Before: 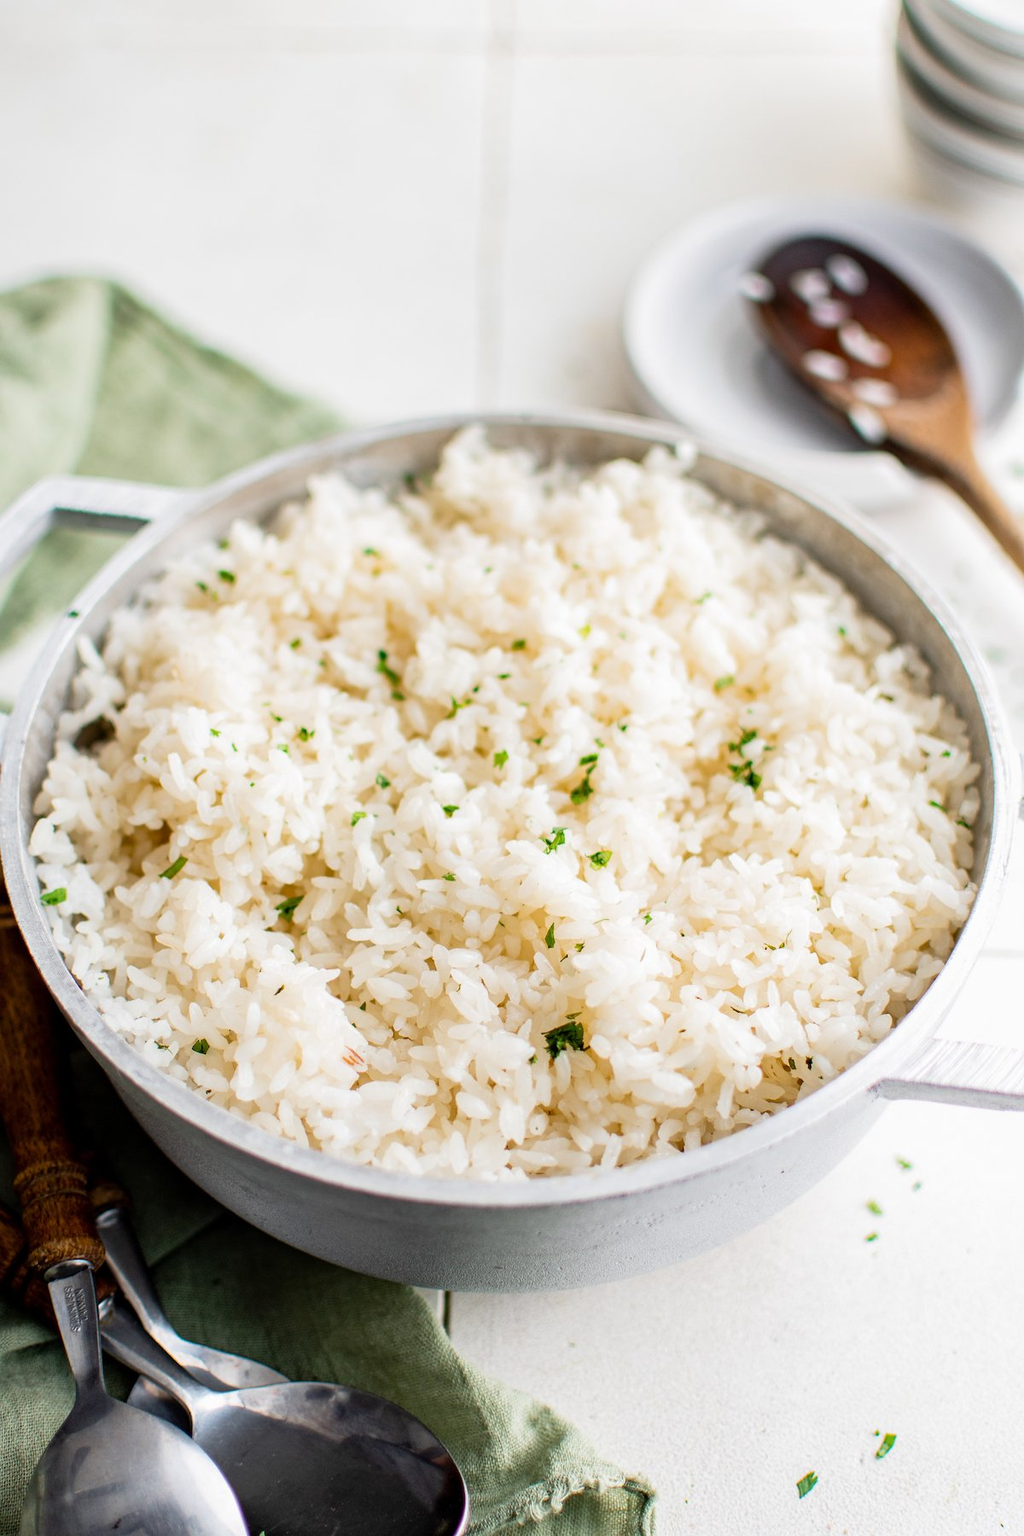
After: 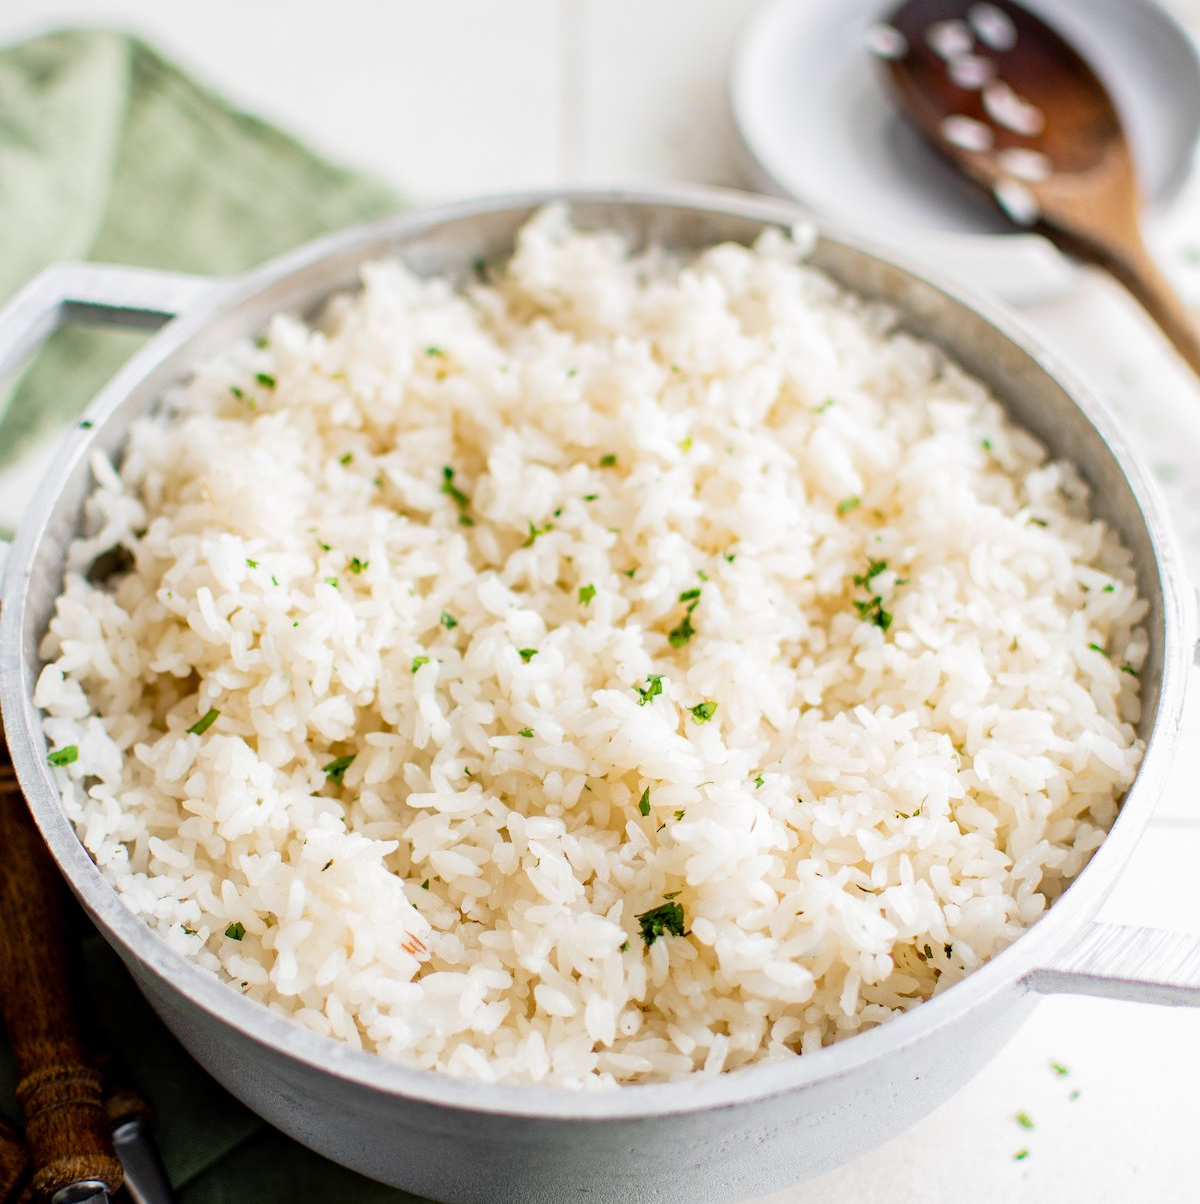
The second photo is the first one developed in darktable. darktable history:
crop: top 16.408%, bottom 16.682%
